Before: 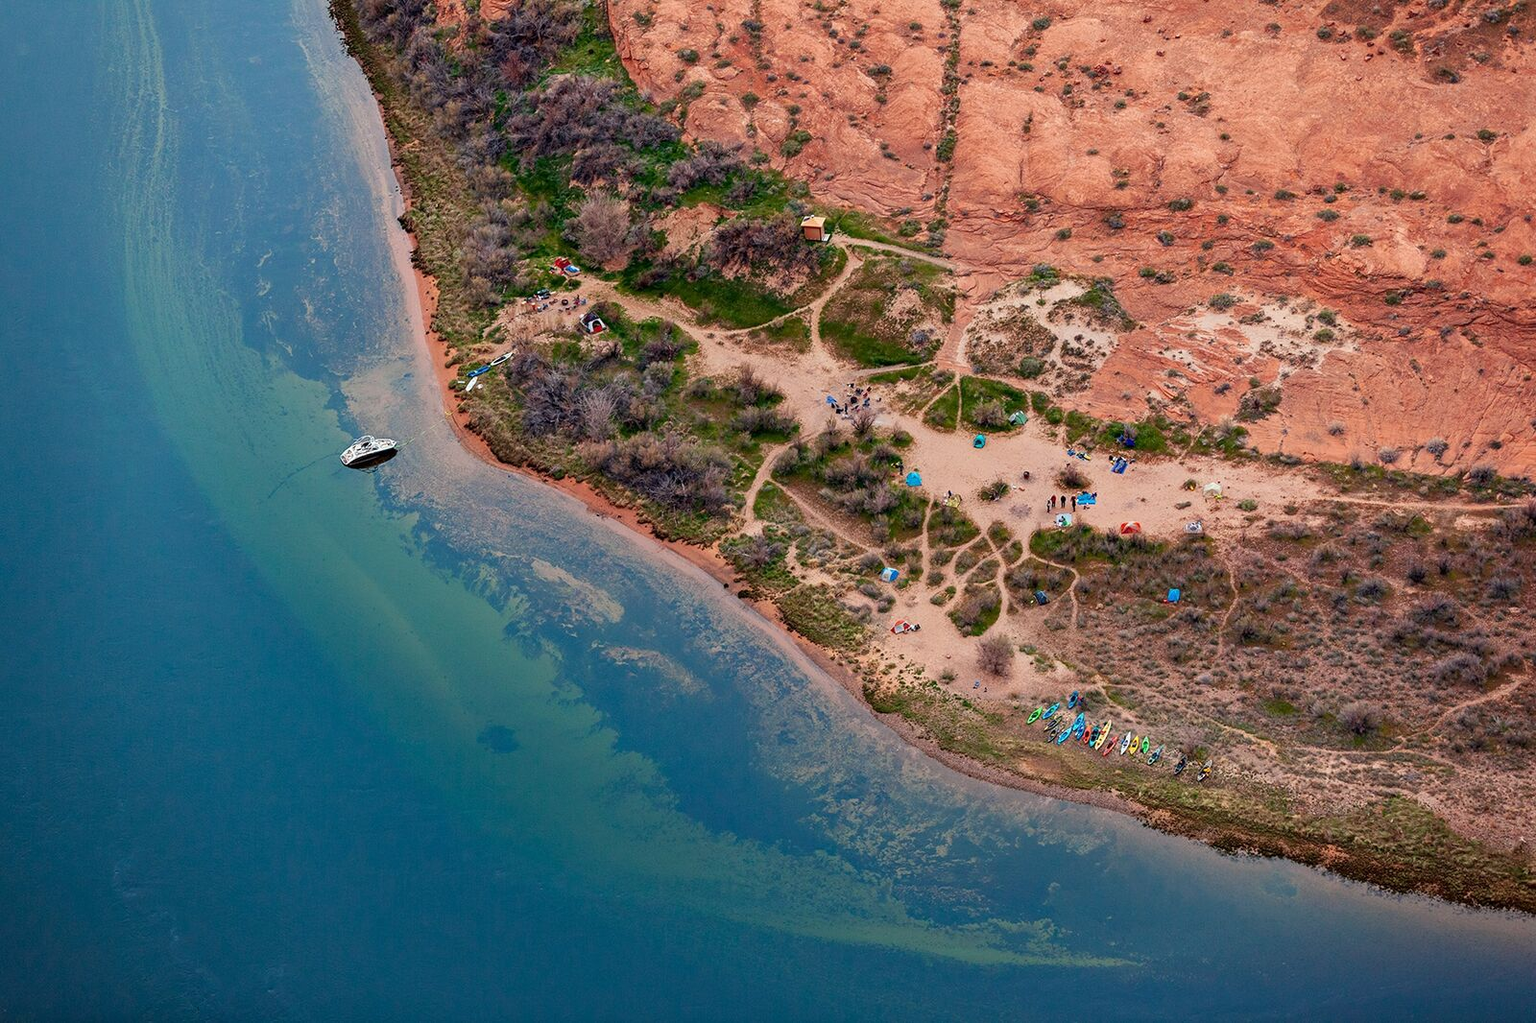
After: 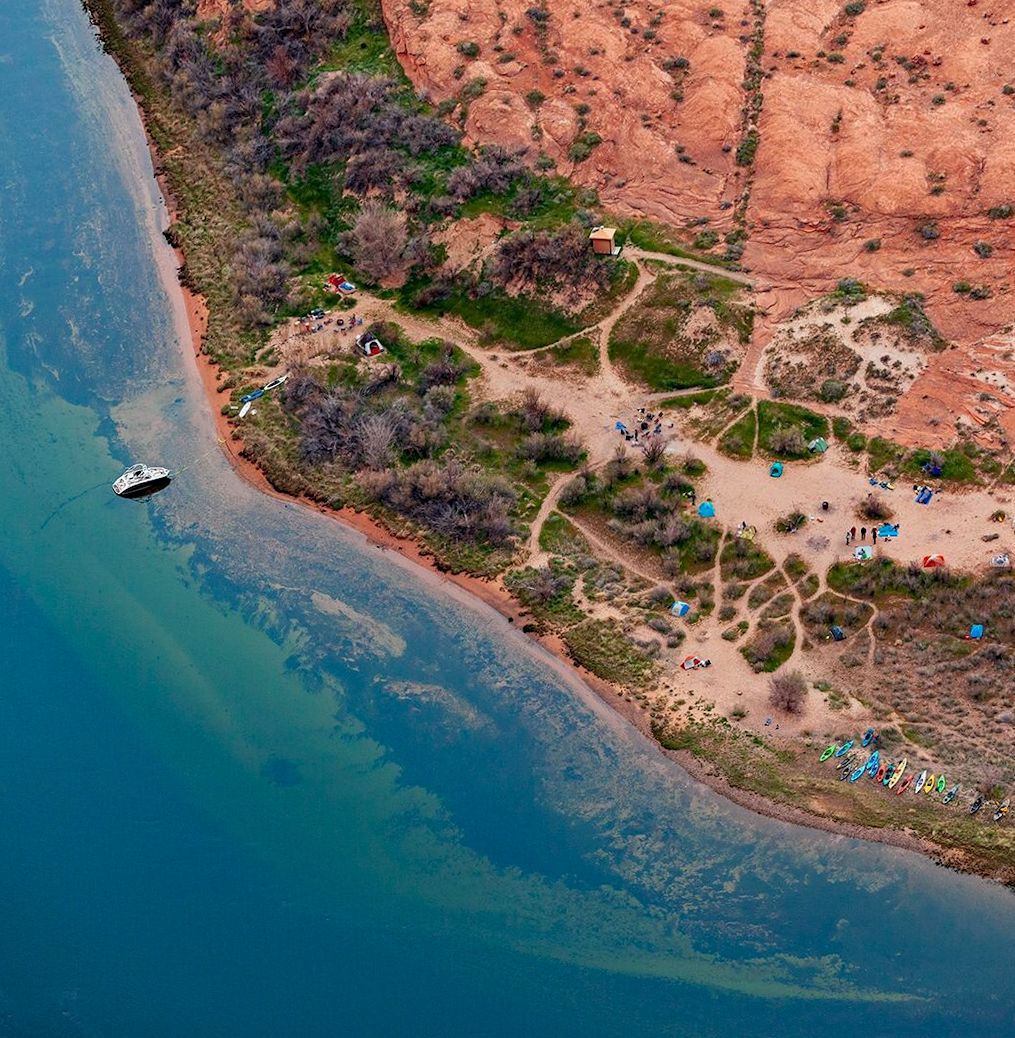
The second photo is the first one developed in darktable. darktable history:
rotate and perspective: rotation 0.074°, lens shift (vertical) 0.096, lens shift (horizontal) -0.041, crop left 0.043, crop right 0.952, crop top 0.024, crop bottom 0.979
crop and rotate: left 12.673%, right 20.66%
haze removal: compatibility mode true, adaptive false
